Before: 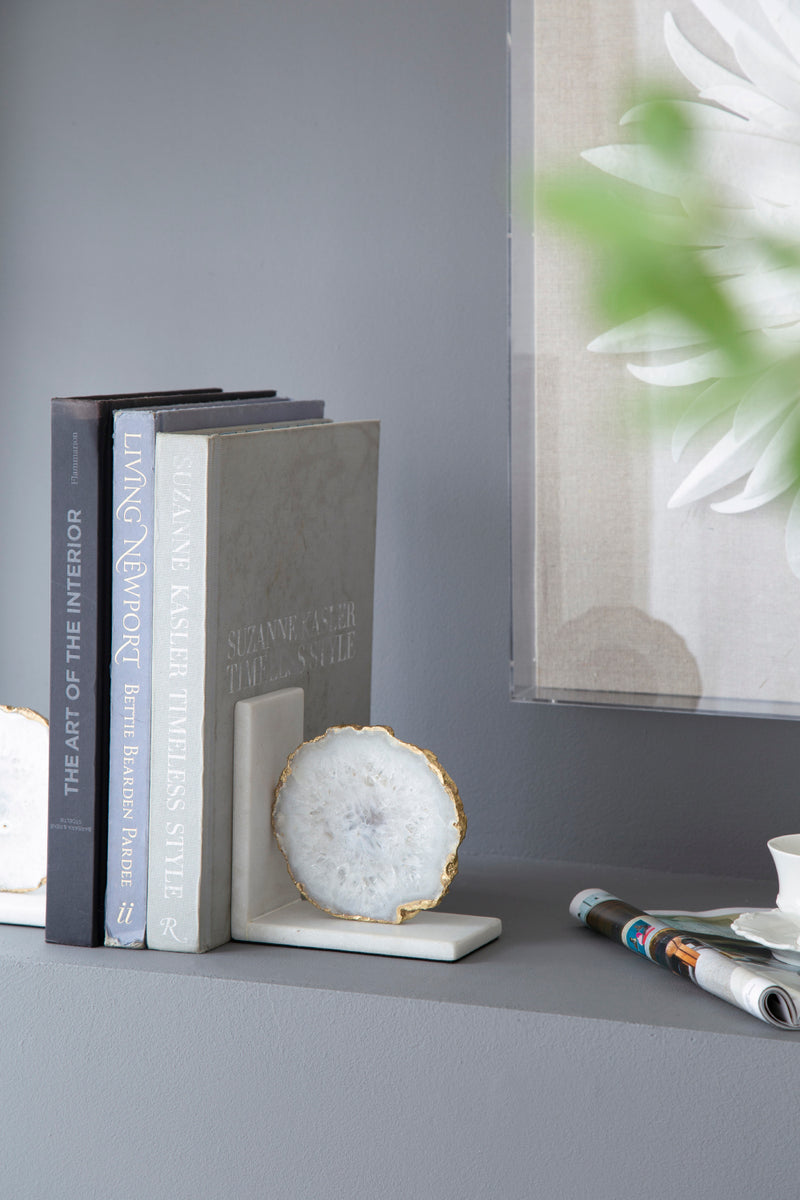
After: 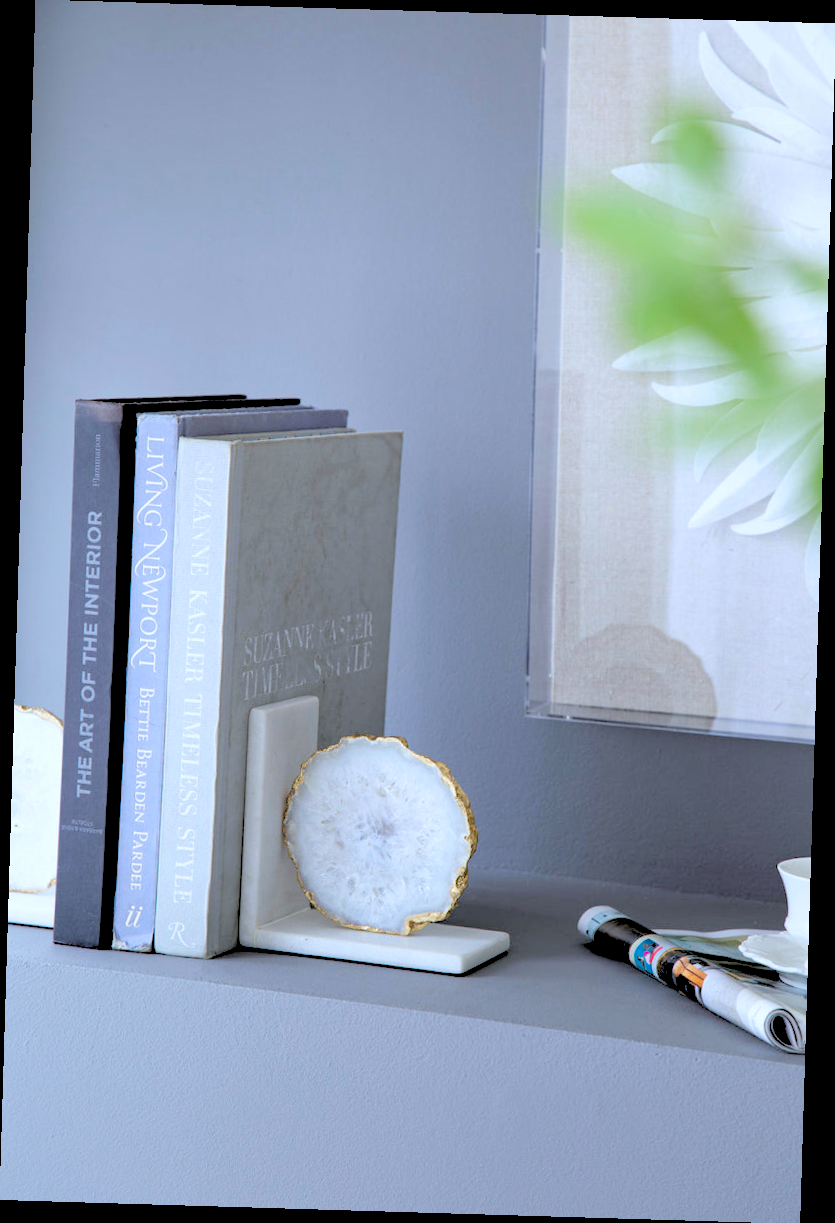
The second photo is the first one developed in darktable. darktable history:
rotate and perspective: rotation 1.72°, automatic cropping off
rgb levels: levels [[0.027, 0.429, 0.996], [0, 0.5, 1], [0, 0.5, 1]]
white balance: red 0.931, blue 1.11
haze removal: compatibility mode true, adaptive false
